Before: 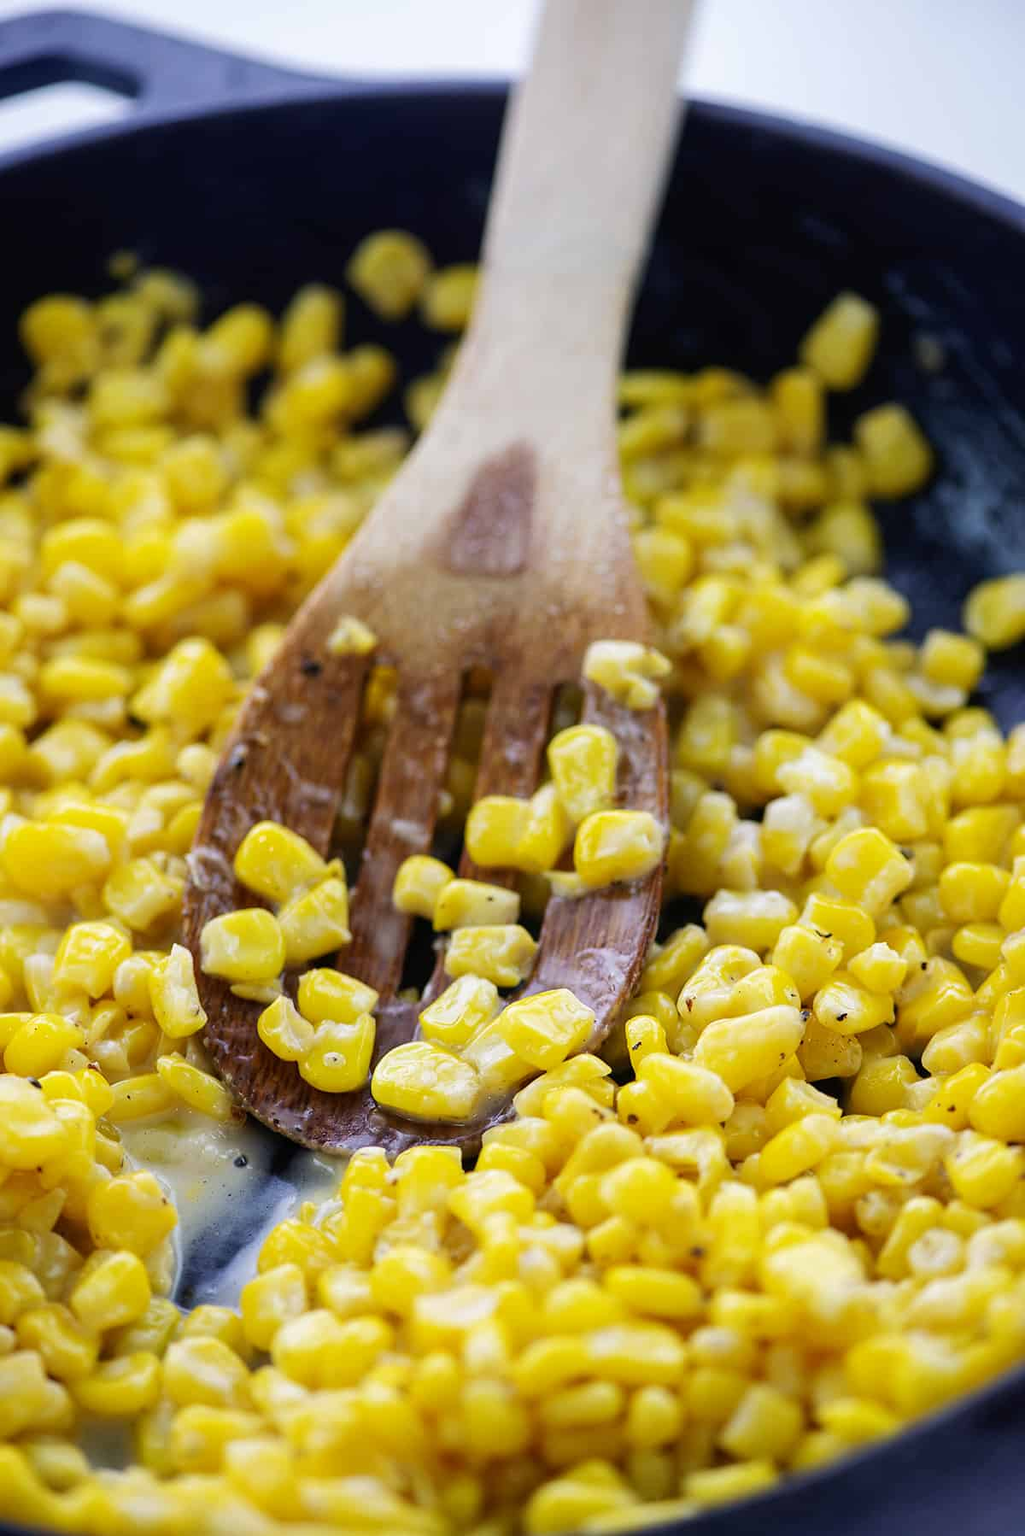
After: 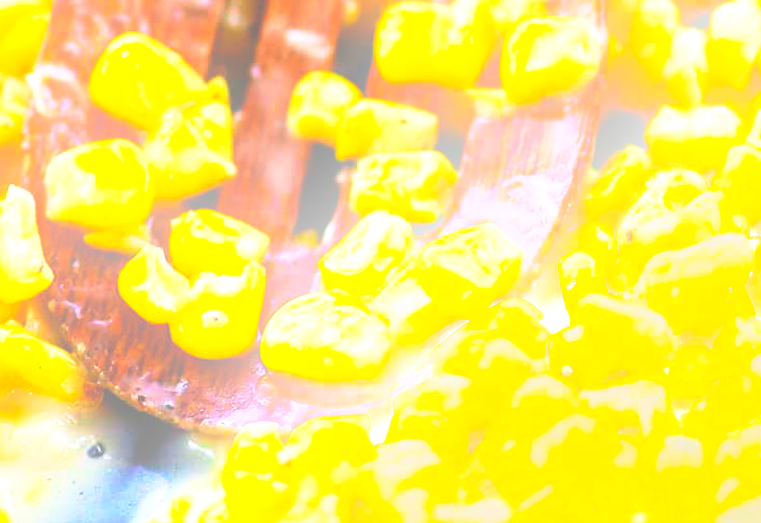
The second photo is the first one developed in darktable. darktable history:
crop: left 18.091%, top 51.13%, right 17.525%, bottom 16.85%
rotate and perspective: rotation -0.013°, lens shift (vertical) -0.027, lens shift (horizontal) 0.178, crop left 0.016, crop right 0.989, crop top 0.082, crop bottom 0.918
contrast brightness saturation: saturation -0.05
exposure: black level correction 0, exposure 1.173 EV, compensate exposure bias true, compensate highlight preservation false
tone equalizer: on, module defaults
tone curve: curves: ch0 [(0, 0) (0.003, 0.004) (0.011, 0.009) (0.025, 0.017) (0.044, 0.029) (0.069, 0.04) (0.1, 0.051) (0.136, 0.07) (0.177, 0.095) (0.224, 0.131) (0.277, 0.179) (0.335, 0.237) (0.399, 0.302) (0.468, 0.386) (0.543, 0.471) (0.623, 0.576) (0.709, 0.699) (0.801, 0.817) (0.898, 0.917) (1, 1)], preserve colors none
bloom: on, module defaults
